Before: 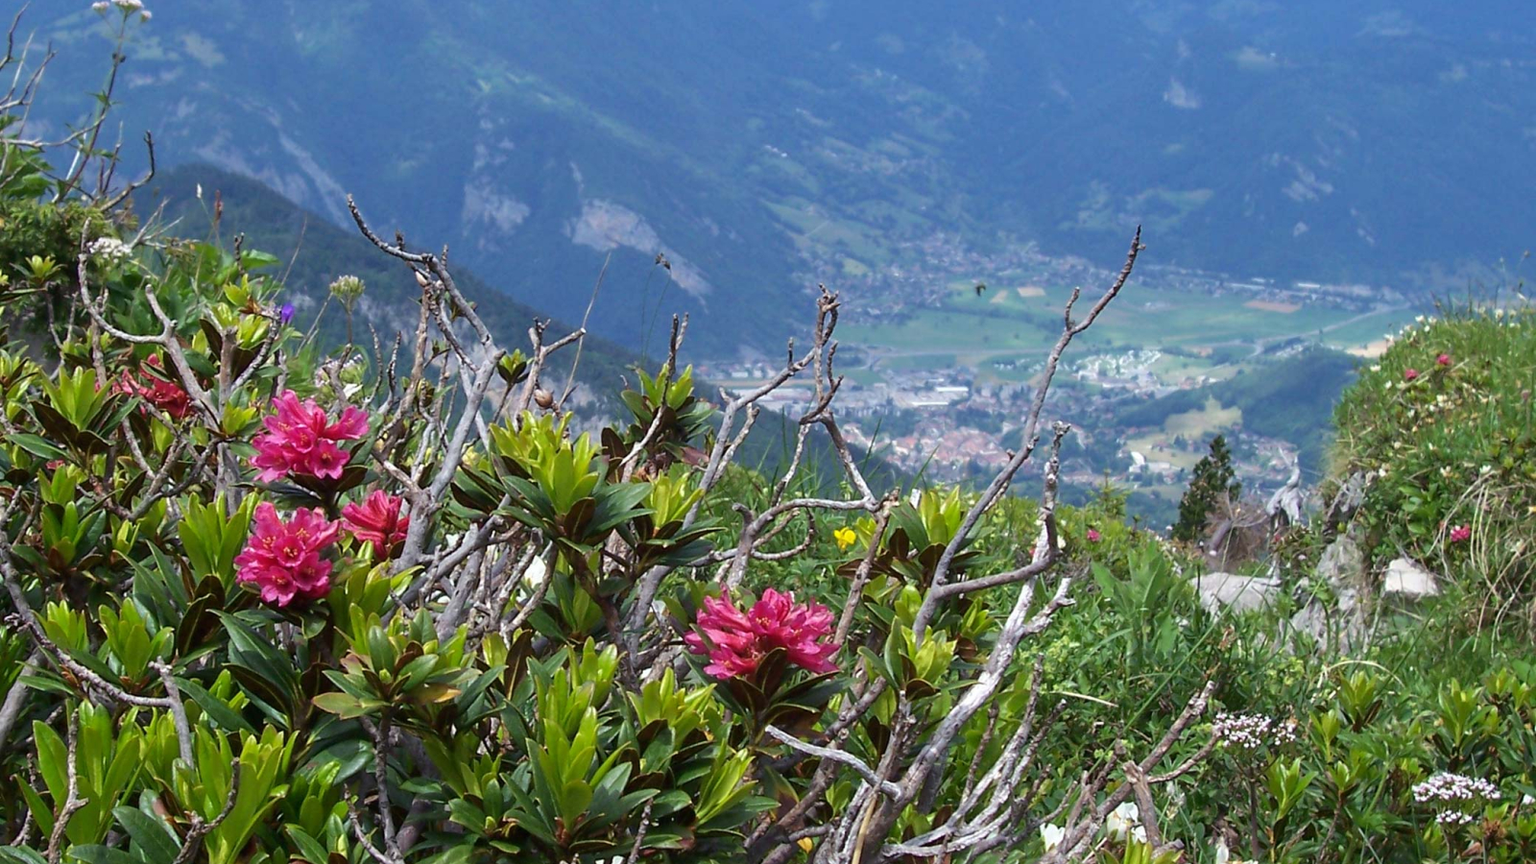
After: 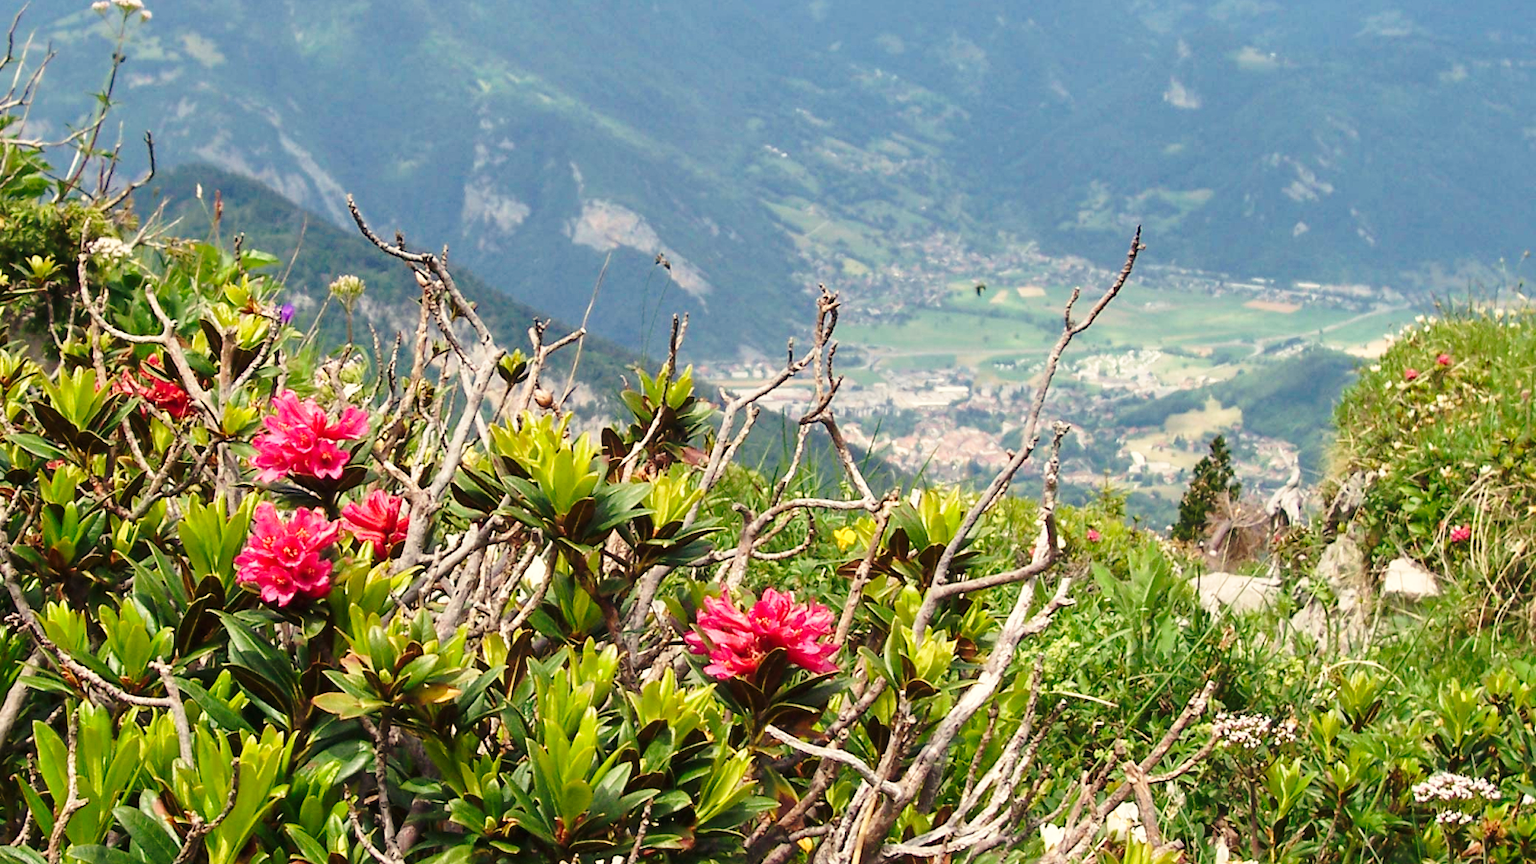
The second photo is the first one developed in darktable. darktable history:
base curve: curves: ch0 [(0, 0) (0.028, 0.03) (0.121, 0.232) (0.46, 0.748) (0.859, 0.968) (1, 1)], preserve colors none
white balance: red 1.138, green 0.996, blue 0.812
shadows and highlights: radius 264.75, soften with gaussian
